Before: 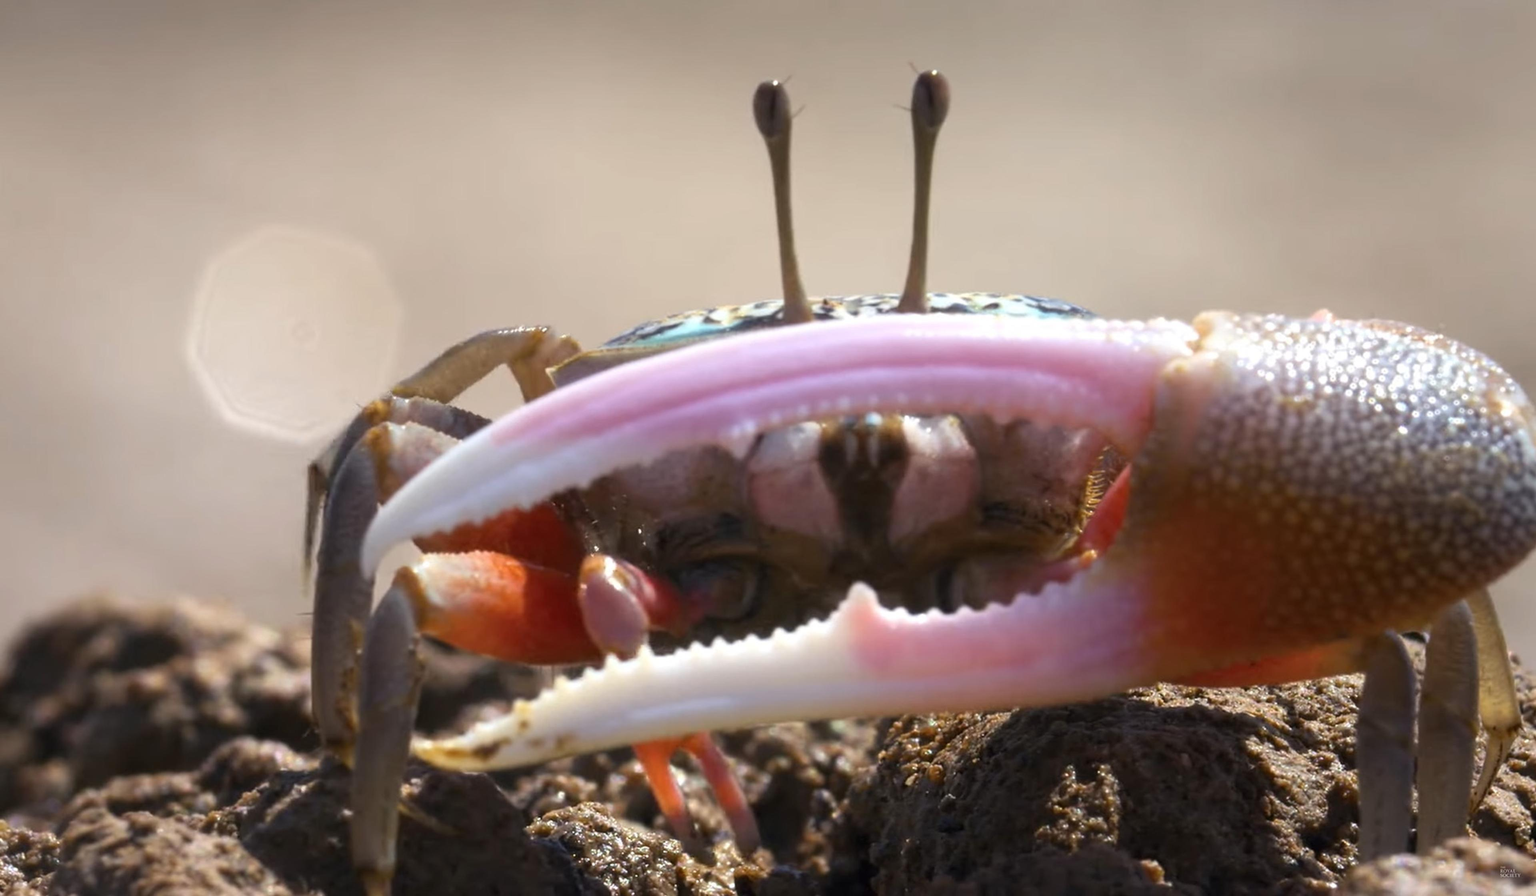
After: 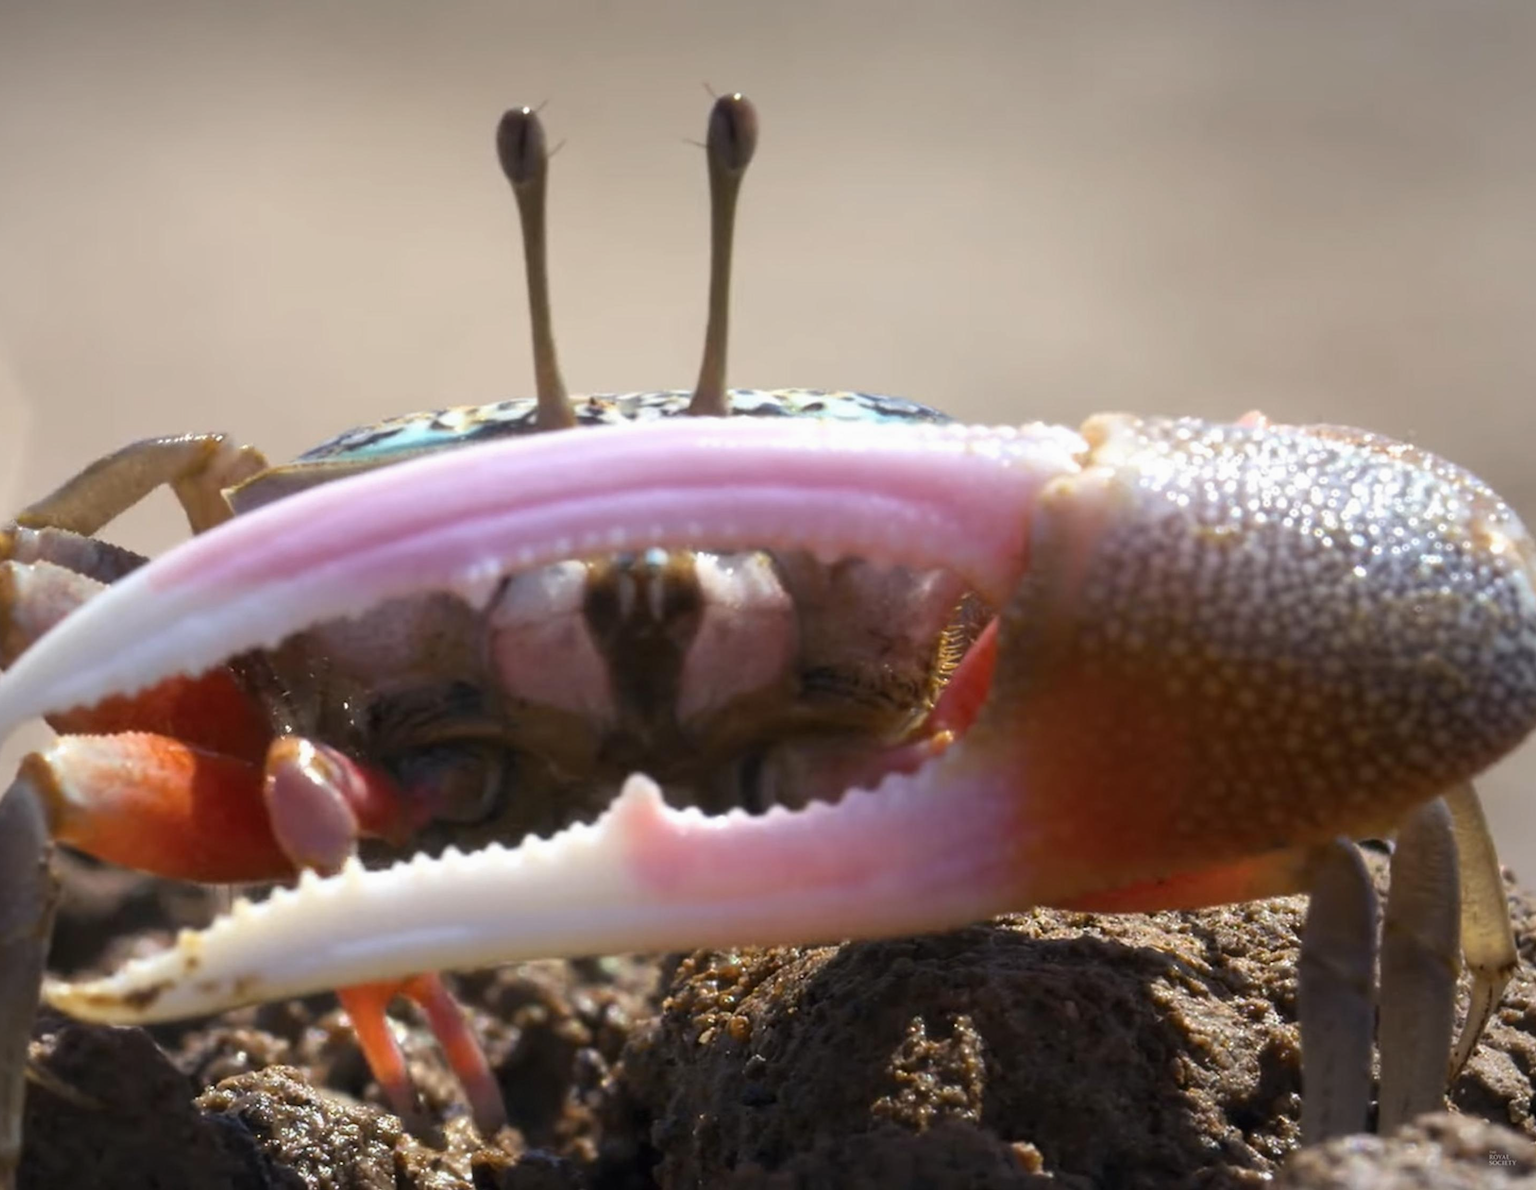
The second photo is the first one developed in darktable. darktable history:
crop and rotate: left 24.738%
exposure: exposure -0.045 EV, compensate exposure bias true, compensate highlight preservation false
vignetting: fall-off start 101%, brightness -0.193, saturation -0.297, width/height ratio 1.302
